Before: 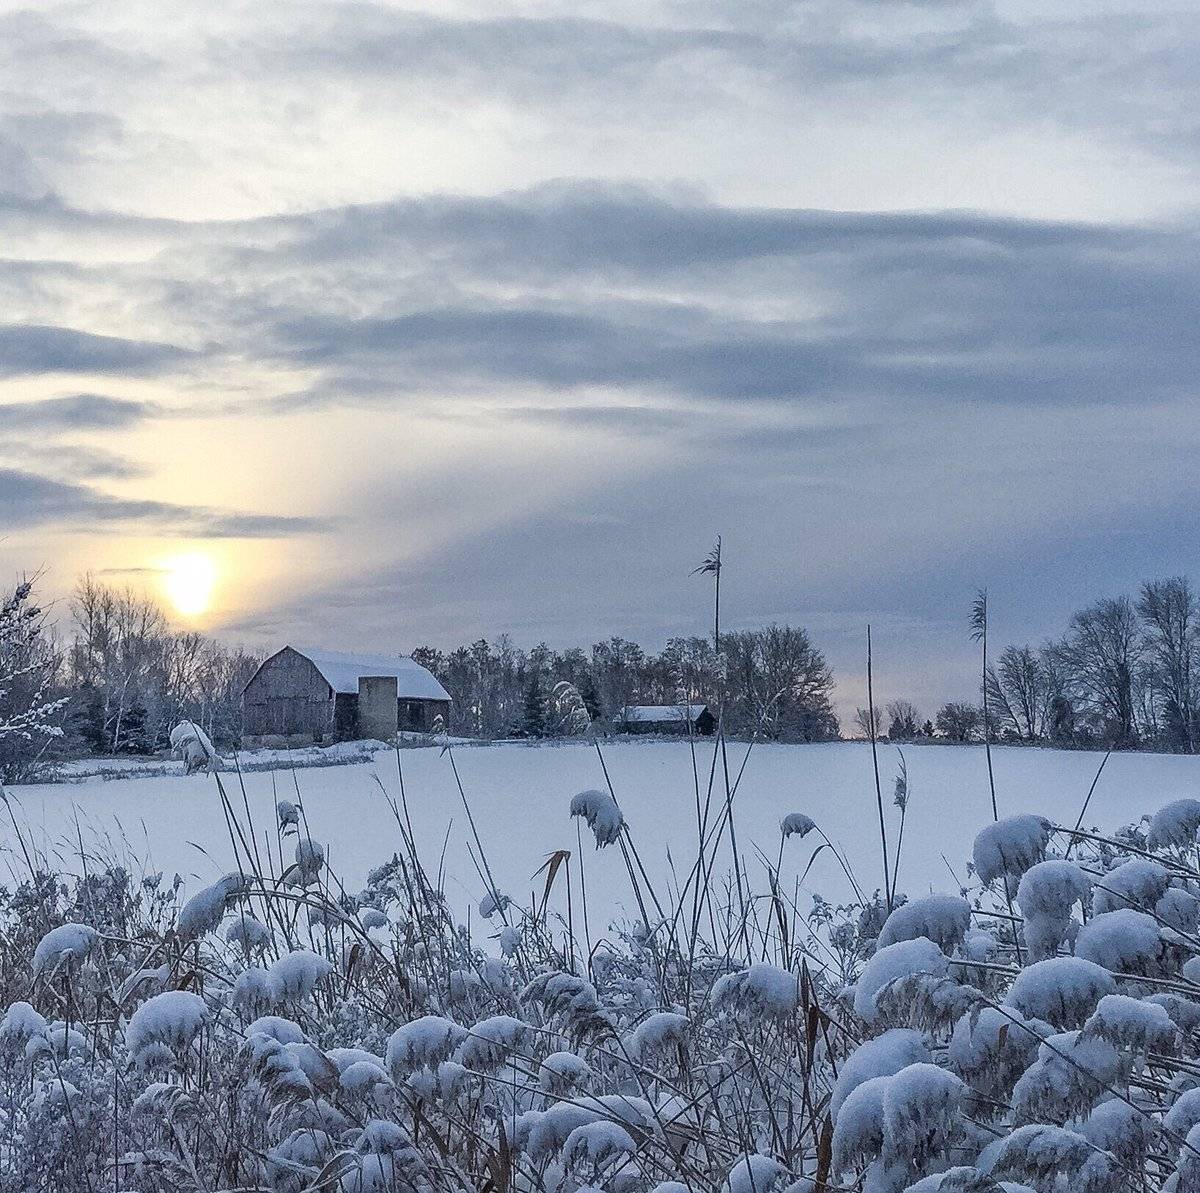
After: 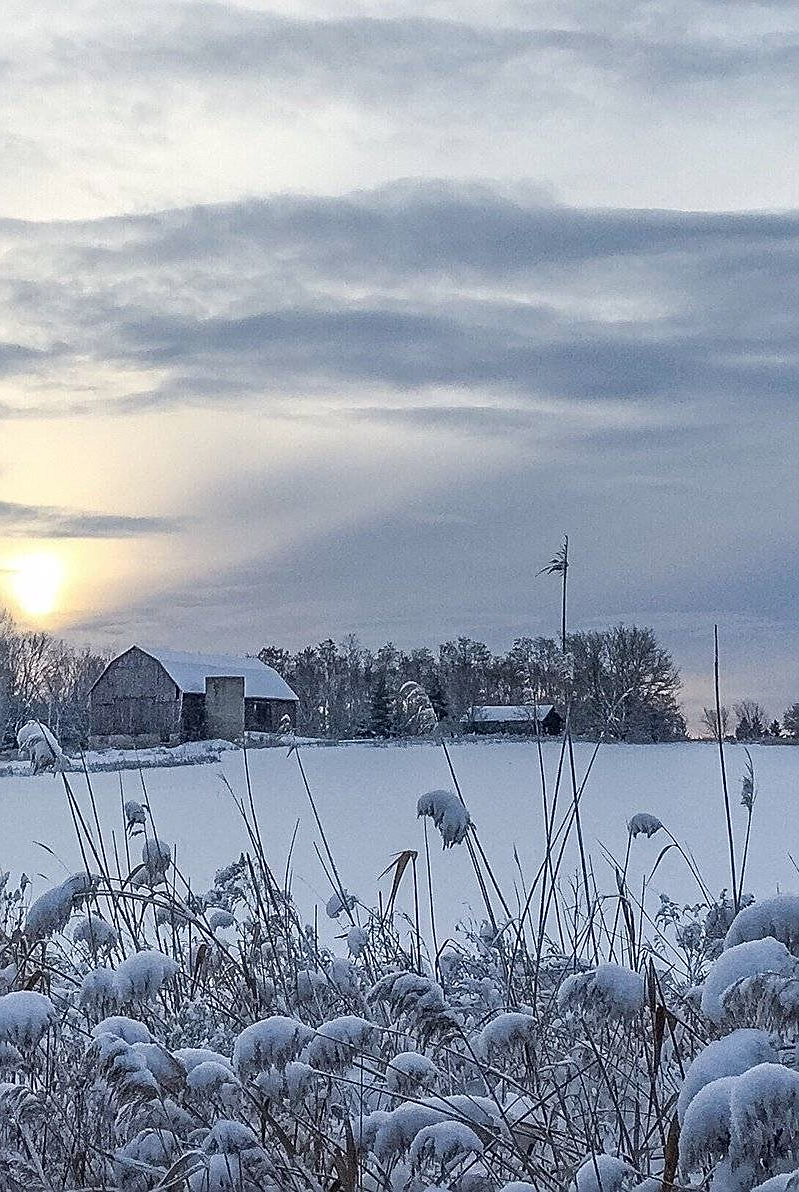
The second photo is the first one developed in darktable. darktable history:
crop and rotate: left 12.825%, right 20.546%
sharpen: on, module defaults
contrast brightness saturation: saturation -0.06
